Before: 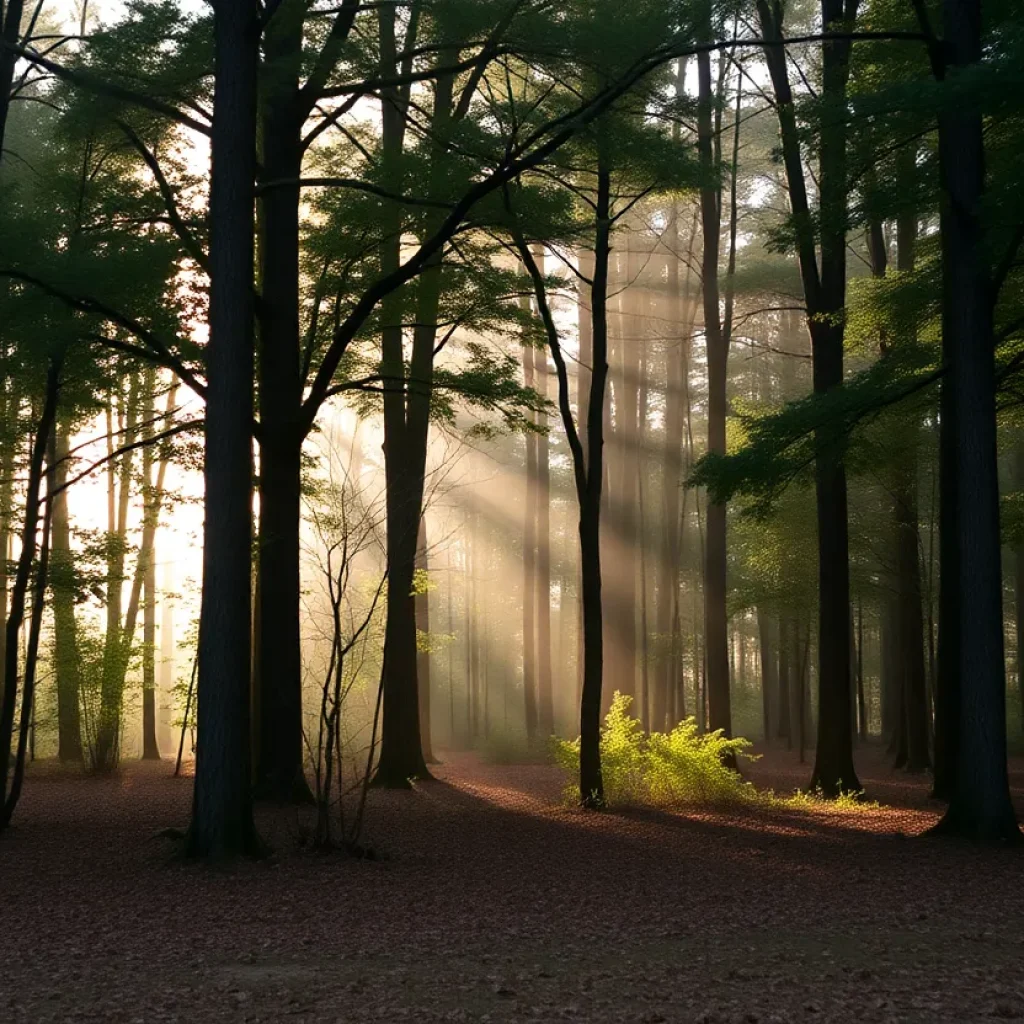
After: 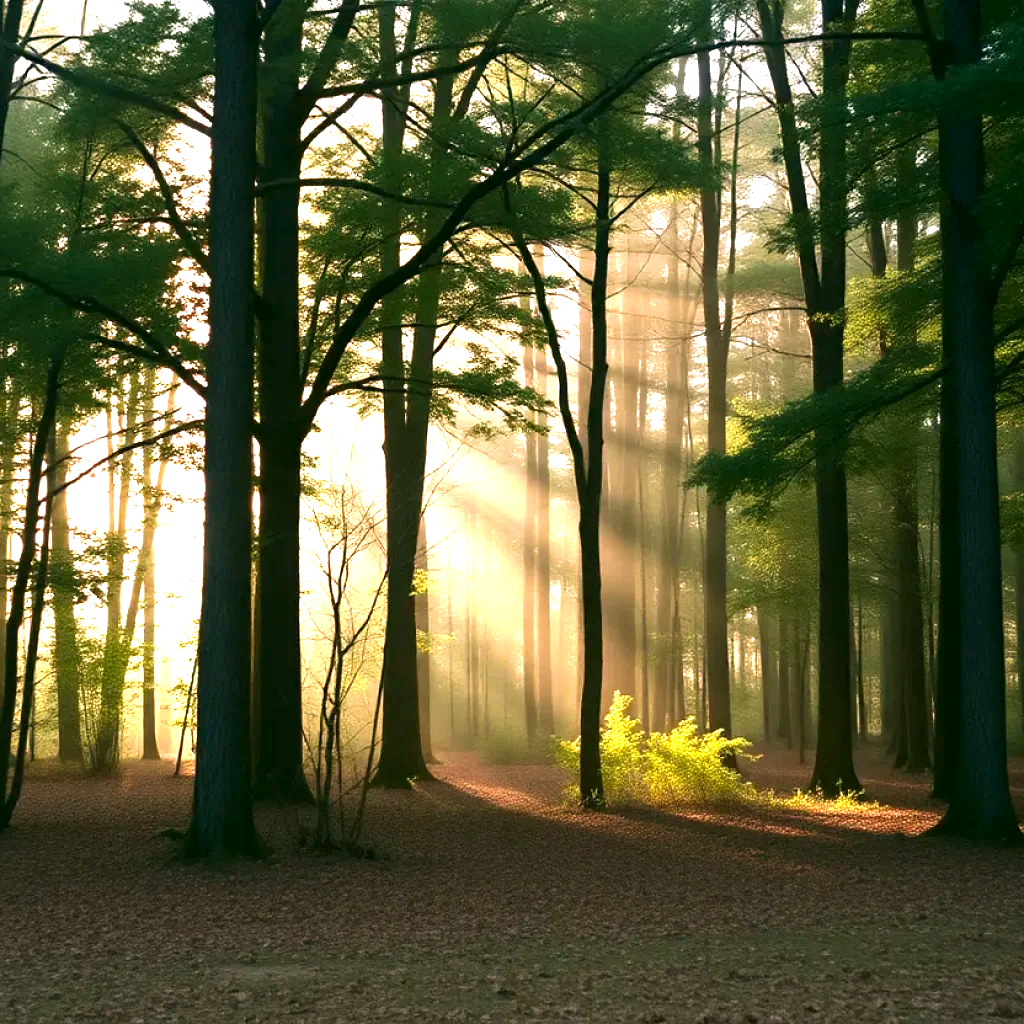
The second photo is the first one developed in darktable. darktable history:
base curve: exposure shift 0, preserve colors none
velvia: on, module defaults
exposure: black level correction 0, exposure 1.2 EV, compensate exposure bias true, compensate highlight preservation false
color correction: highlights a* 4.02, highlights b* 4.98, shadows a* -7.55, shadows b* 4.98
